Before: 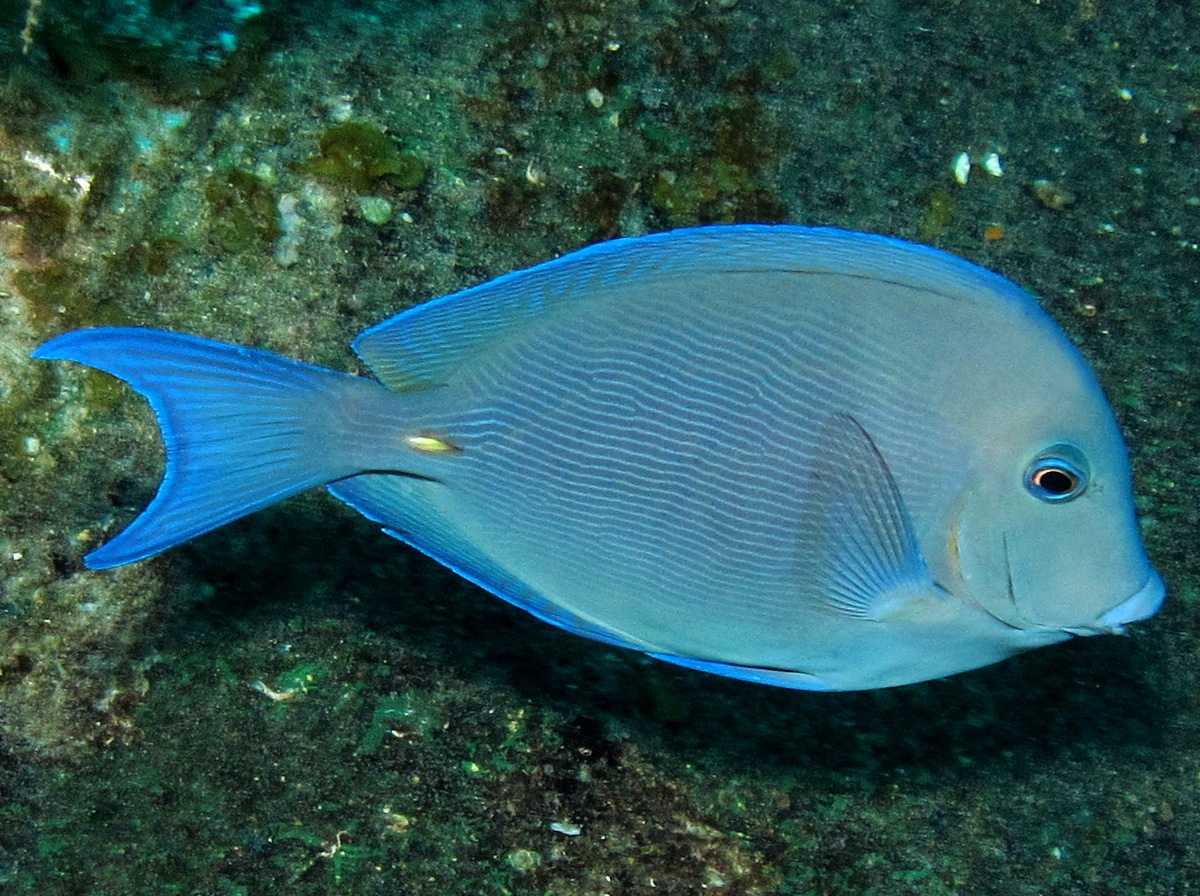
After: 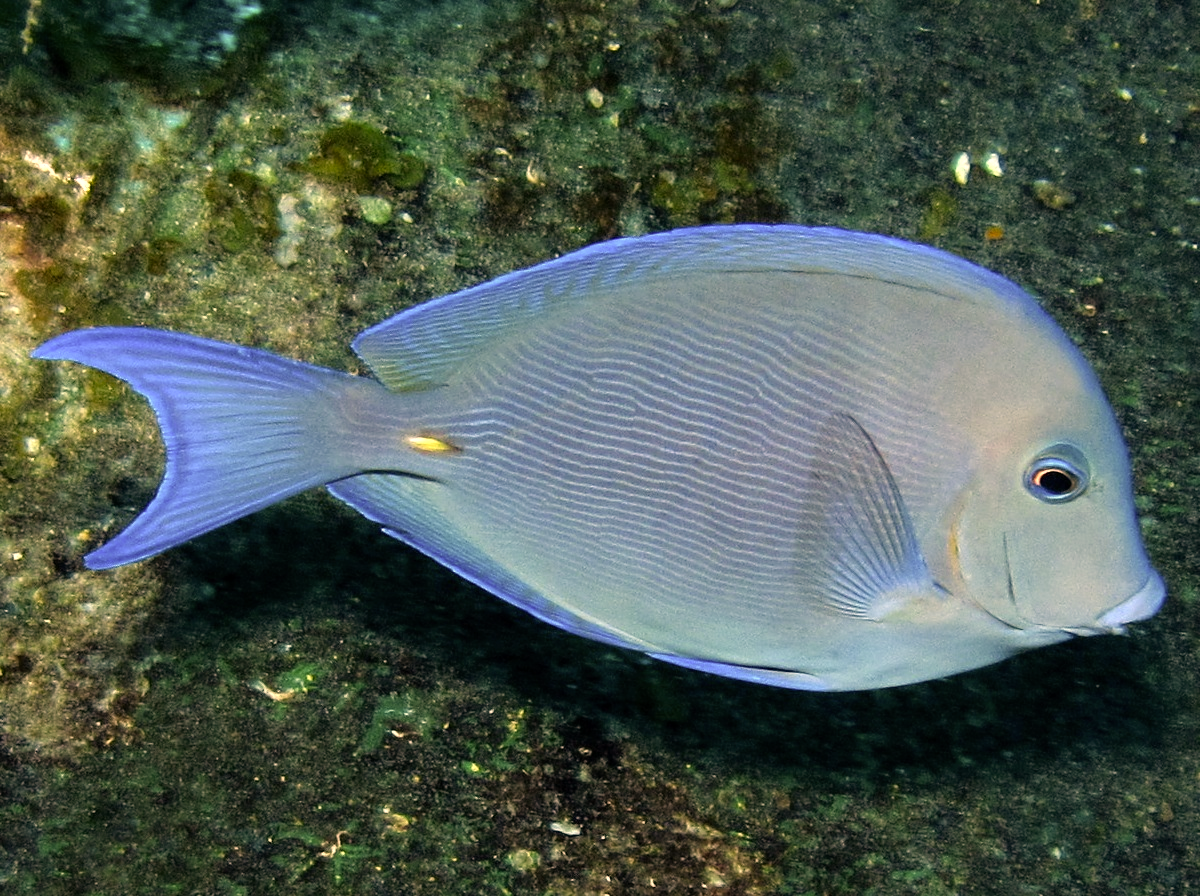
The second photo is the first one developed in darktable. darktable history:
tone equalizer: -8 EV -0.408 EV, -7 EV -0.358 EV, -6 EV -0.322 EV, -5 EV -0.224 EV, -3 EV 0.233 EV, -2 EV 0.338 EV, -1 EV 0.388 EV, +0 EV 0.41 EV
color correction: highlights a* 22.24, highlights b* 21.7
